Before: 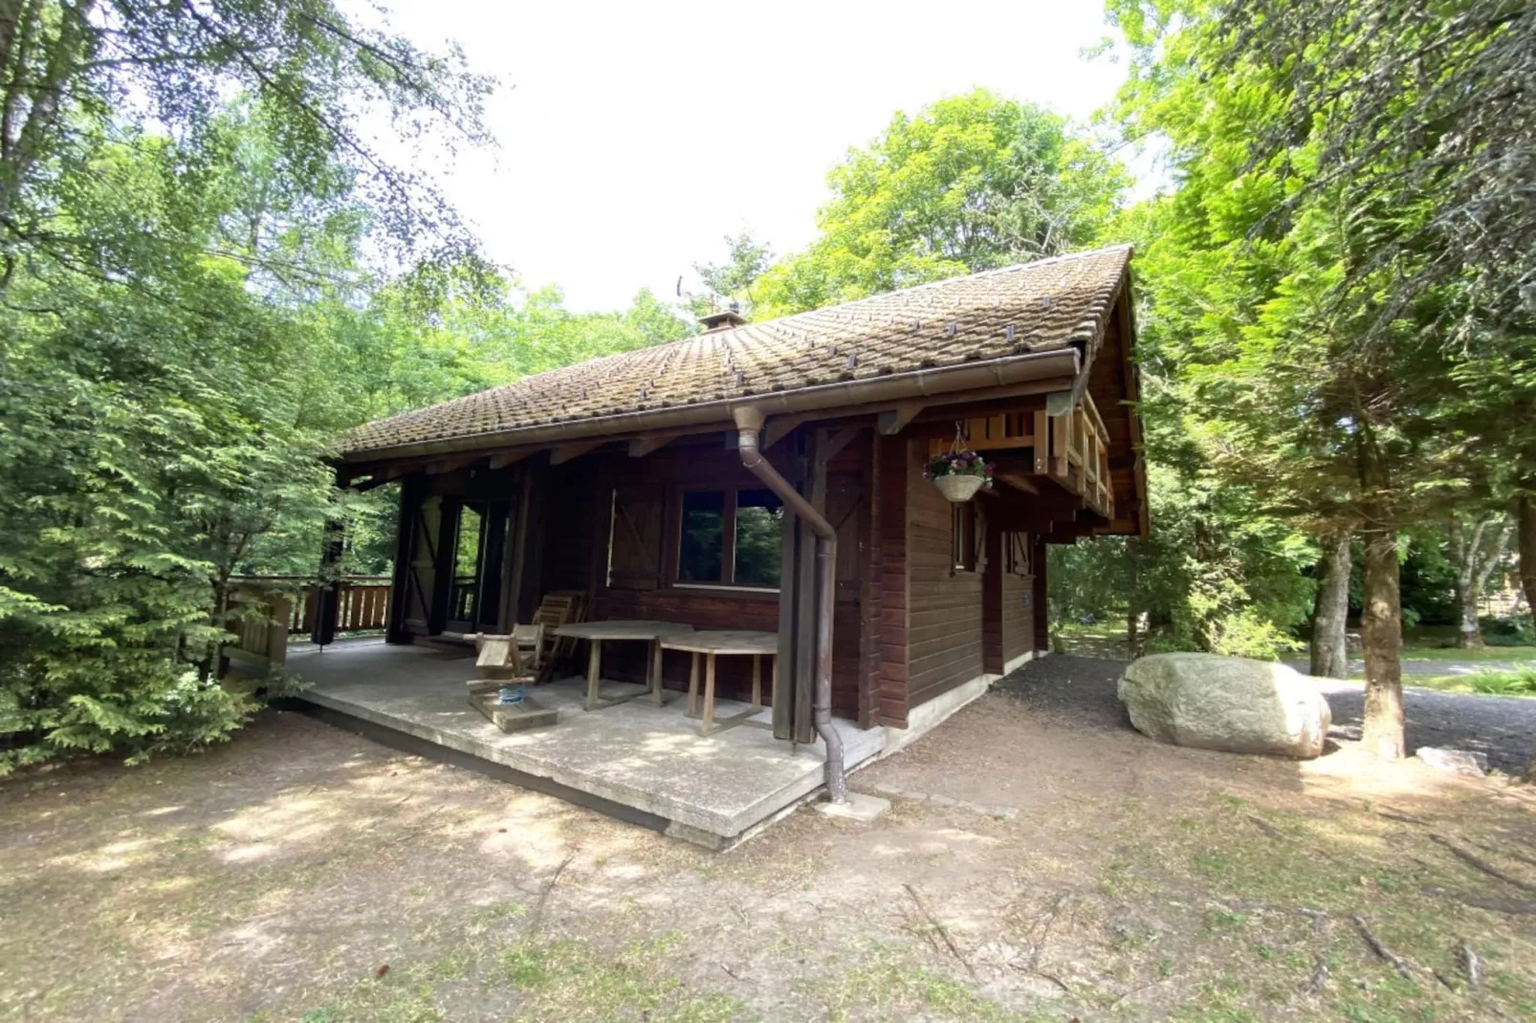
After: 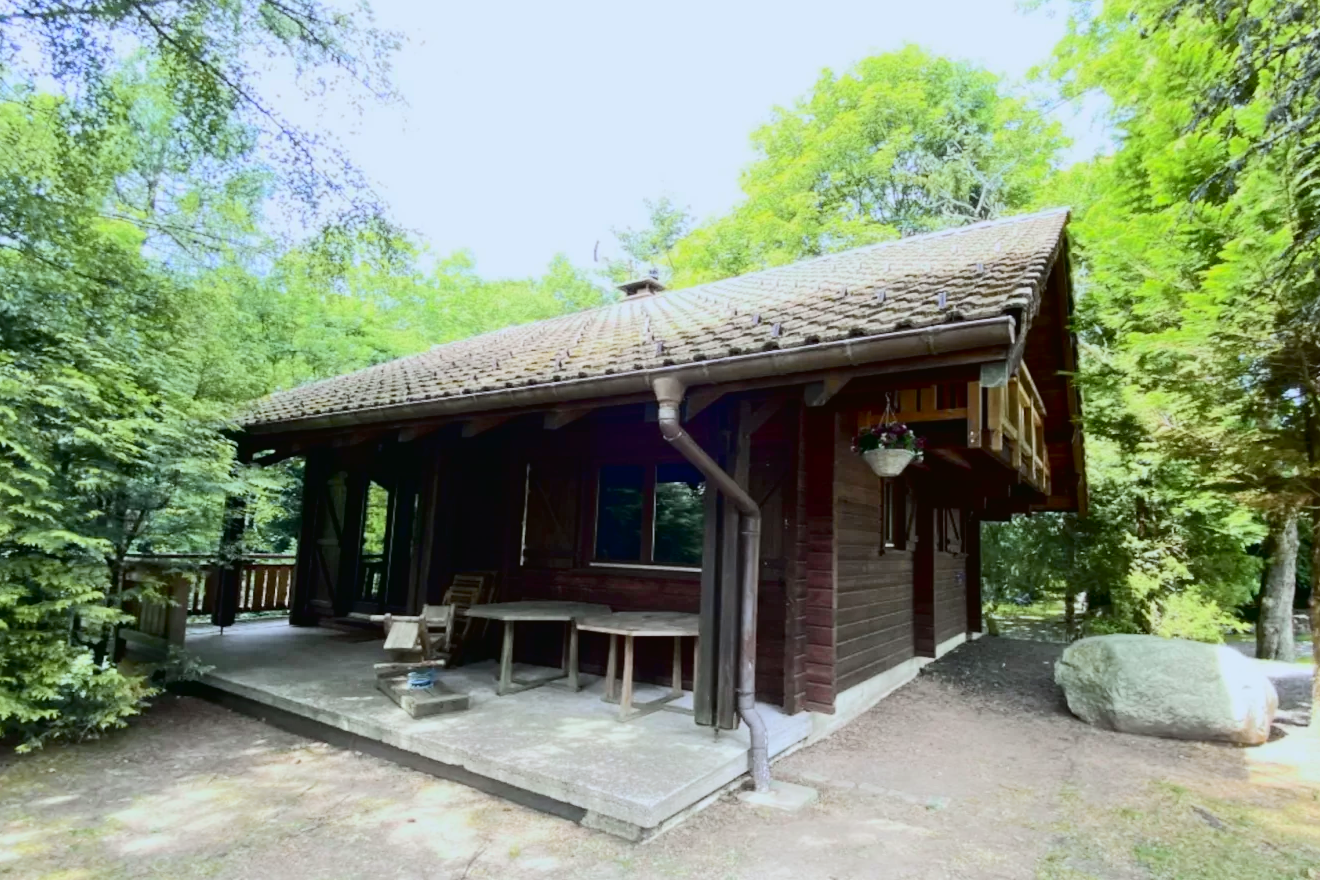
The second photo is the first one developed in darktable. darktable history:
tone curve: curves: ch0 [(0, 0.017) (0.091, 0.04) (0.296, 0.276) (0.439, 0.482) (0.64, 0.729) (0.785, 0.817) (0.995, 0.917)]; ch1 [(0, 0) (0.384, 0.365) (0.463, 0.447) (0.486, 0.474) (0.503, 0.497) (0.526, 0.52) (0.555, 0.564) (0.578, 0.589) (0.638, 0.66) (0.766, 0.773) (1, 1)]; ch2 [(0, 0) (0.374, 0.344) (0.446, 0.443) (0.501, 0.509) (0.528, 0.522) (0.569, 0.593) (0.61, 0.646) (0.666, 0.688) (1, 1)], color space Lab, independent channels, preserve colors none
crop and rotate: left 7.196%, top 4.574%, right 10.605%, bottom 13.178%
white balance: red 0.954, blue 1.079
